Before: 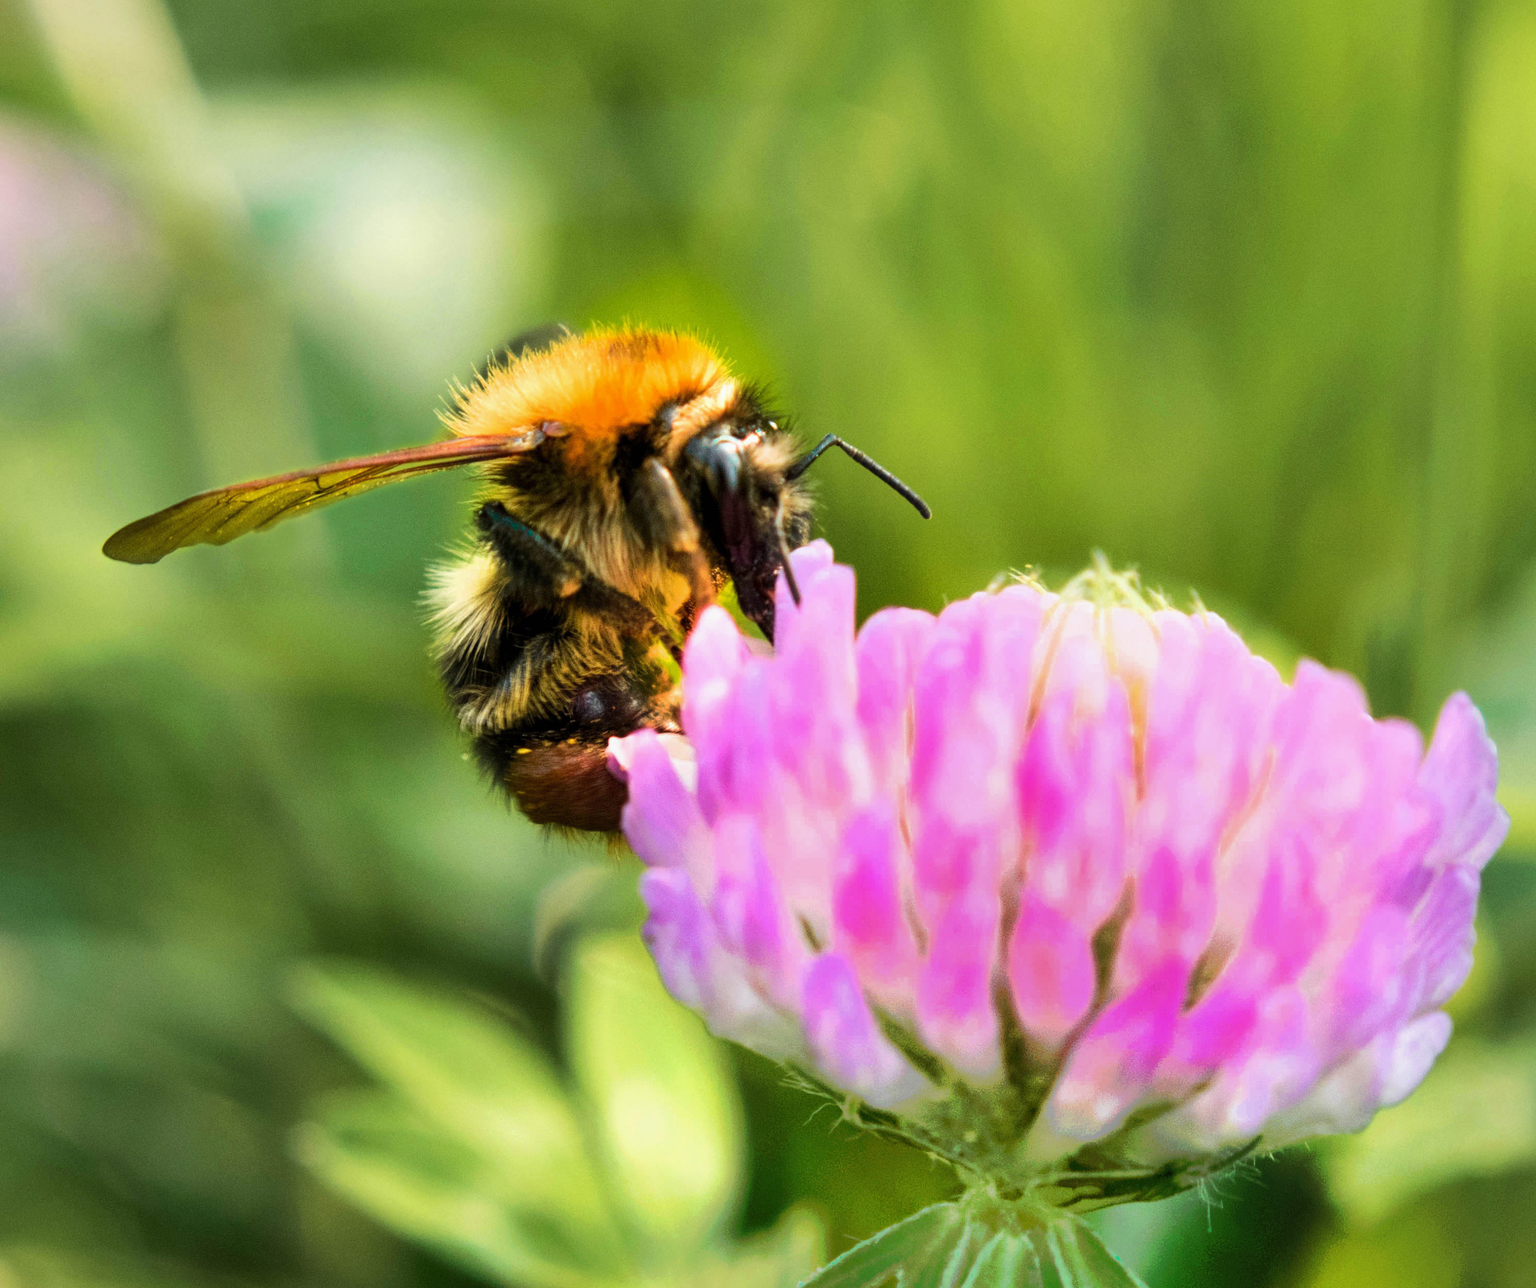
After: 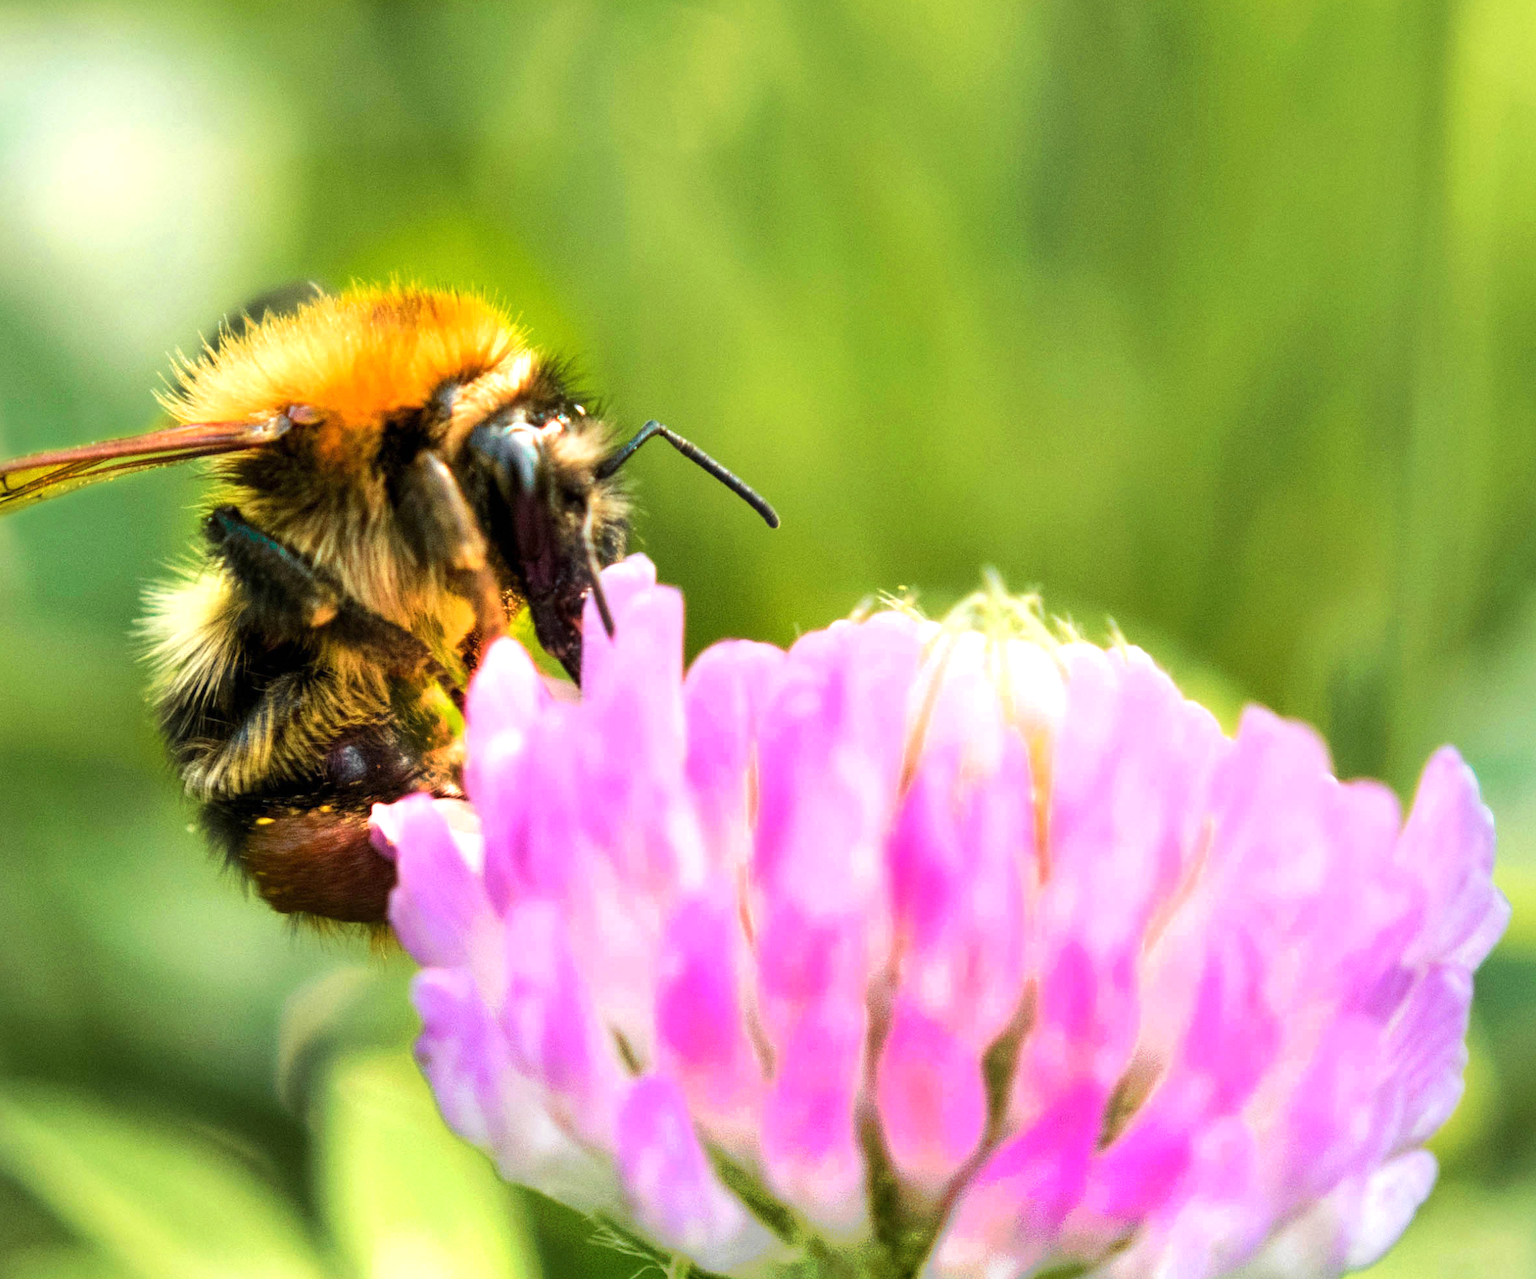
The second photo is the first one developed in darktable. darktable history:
exposure: exposure 0.373 EV, compensate highlight preservation false
crop and rotate: left 20.473%, top 7.862%, right 0.346%, bottom 13.446%
